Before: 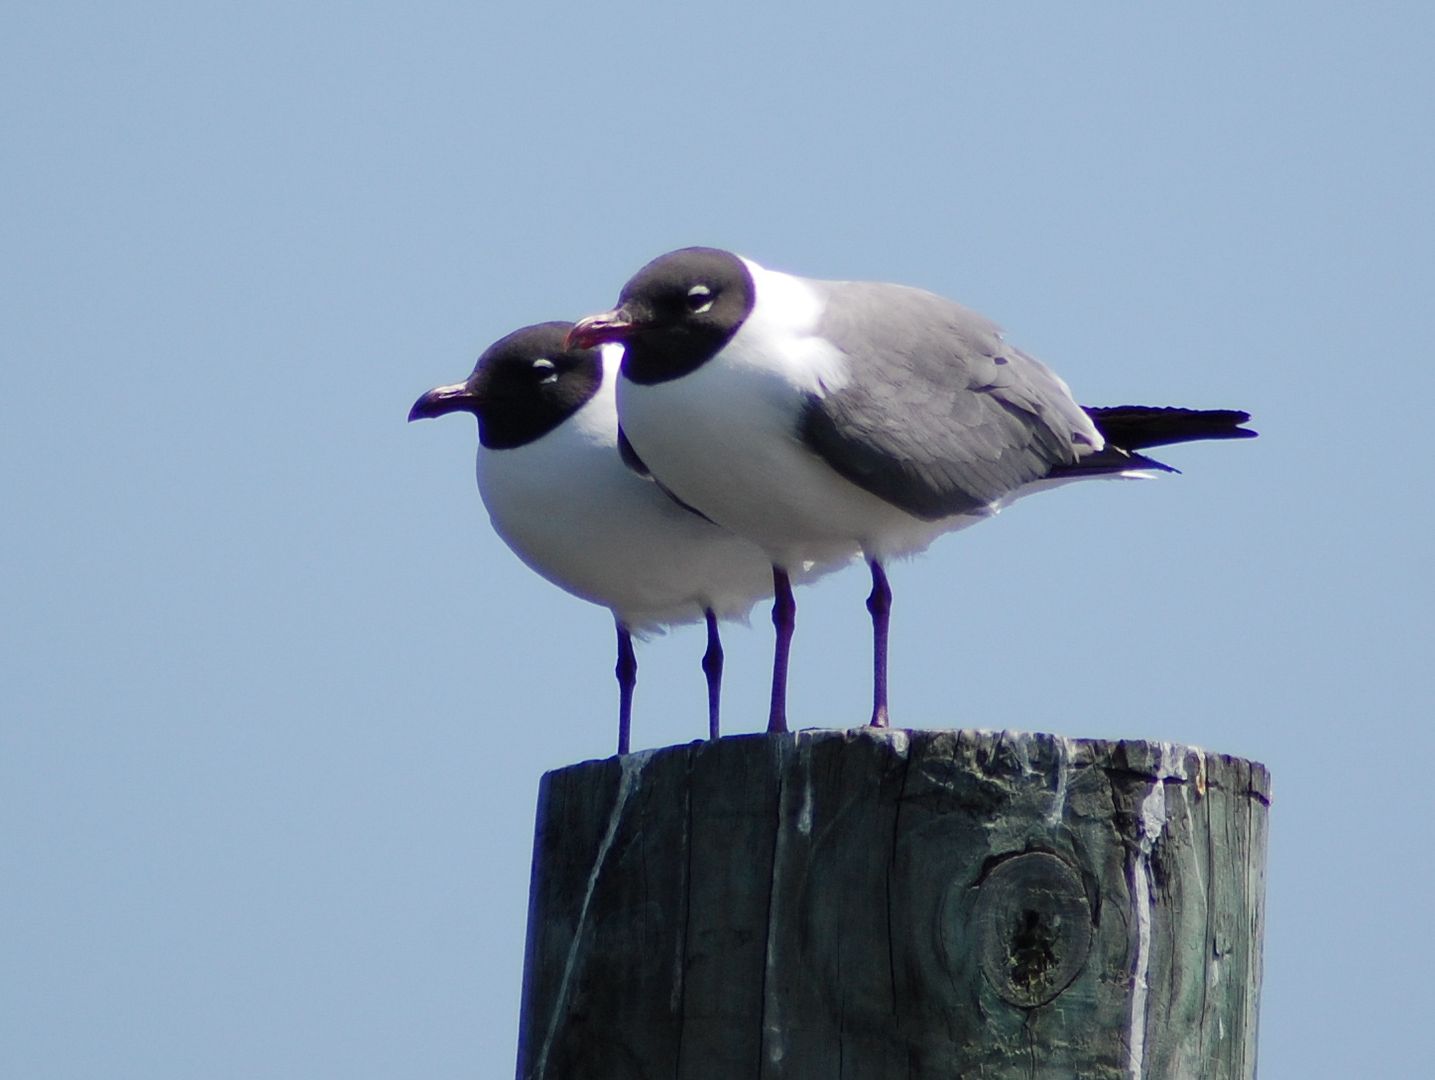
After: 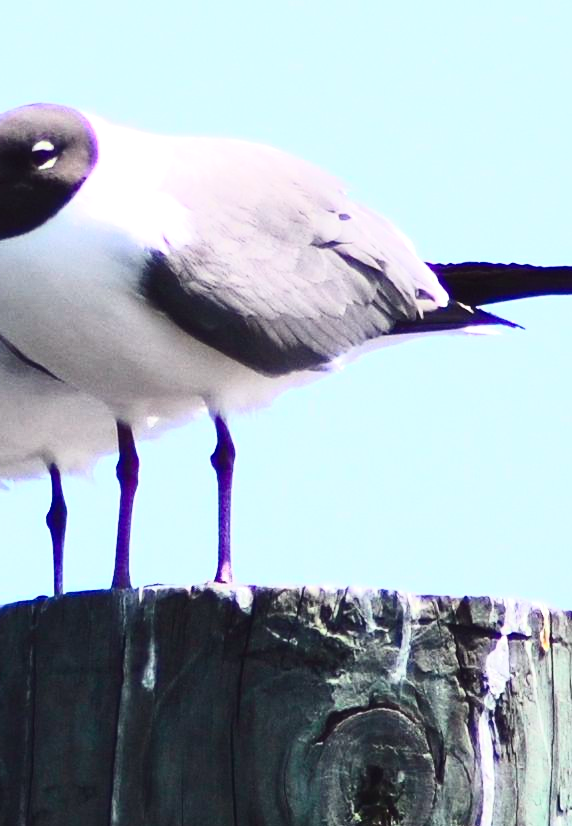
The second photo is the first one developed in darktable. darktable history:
crop: left 45.721%, top 13.393%, right 14.118%, bottom 10.01%
exposure: black level correction 0, exposure 1.2 EV, compensate exposure bias true, compensate highlight preservation false
tone curve: curves: ch0 [(0, 0.031) (0.145, 0.106) (0.319, 0.269) (0.495, 0.544) (0.707, 0.833) (0.859, 0.931) (1, 0.967)]; ch1 [(0, 0) (0.279, 0.218) (0.424, 0.411) (0.495, 0.504) (0.538, 0.55) (0.578, 0.595) (0.707, 0.778) (1, 1)]; ch2 [(0, 0) (0.125, 0.089) (0.353, 0.329) (0.436, 0.432) (0.552, 0.554) (0.615, 0.674) (1, 1)], color space Lab, independent channels, preserve colors none
